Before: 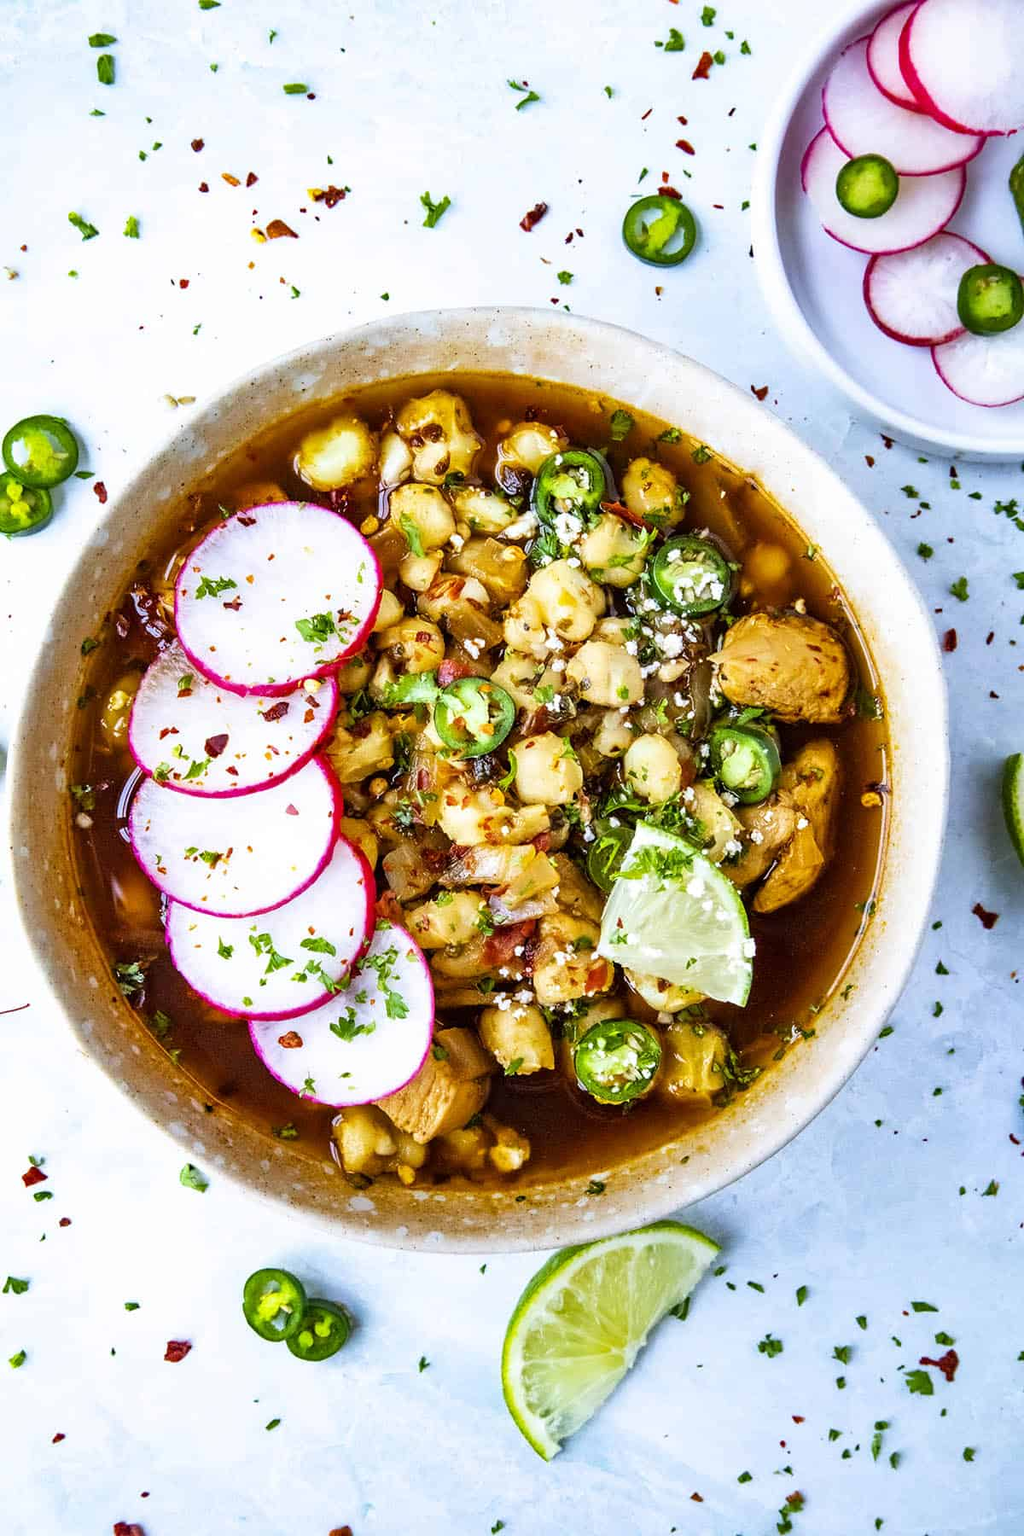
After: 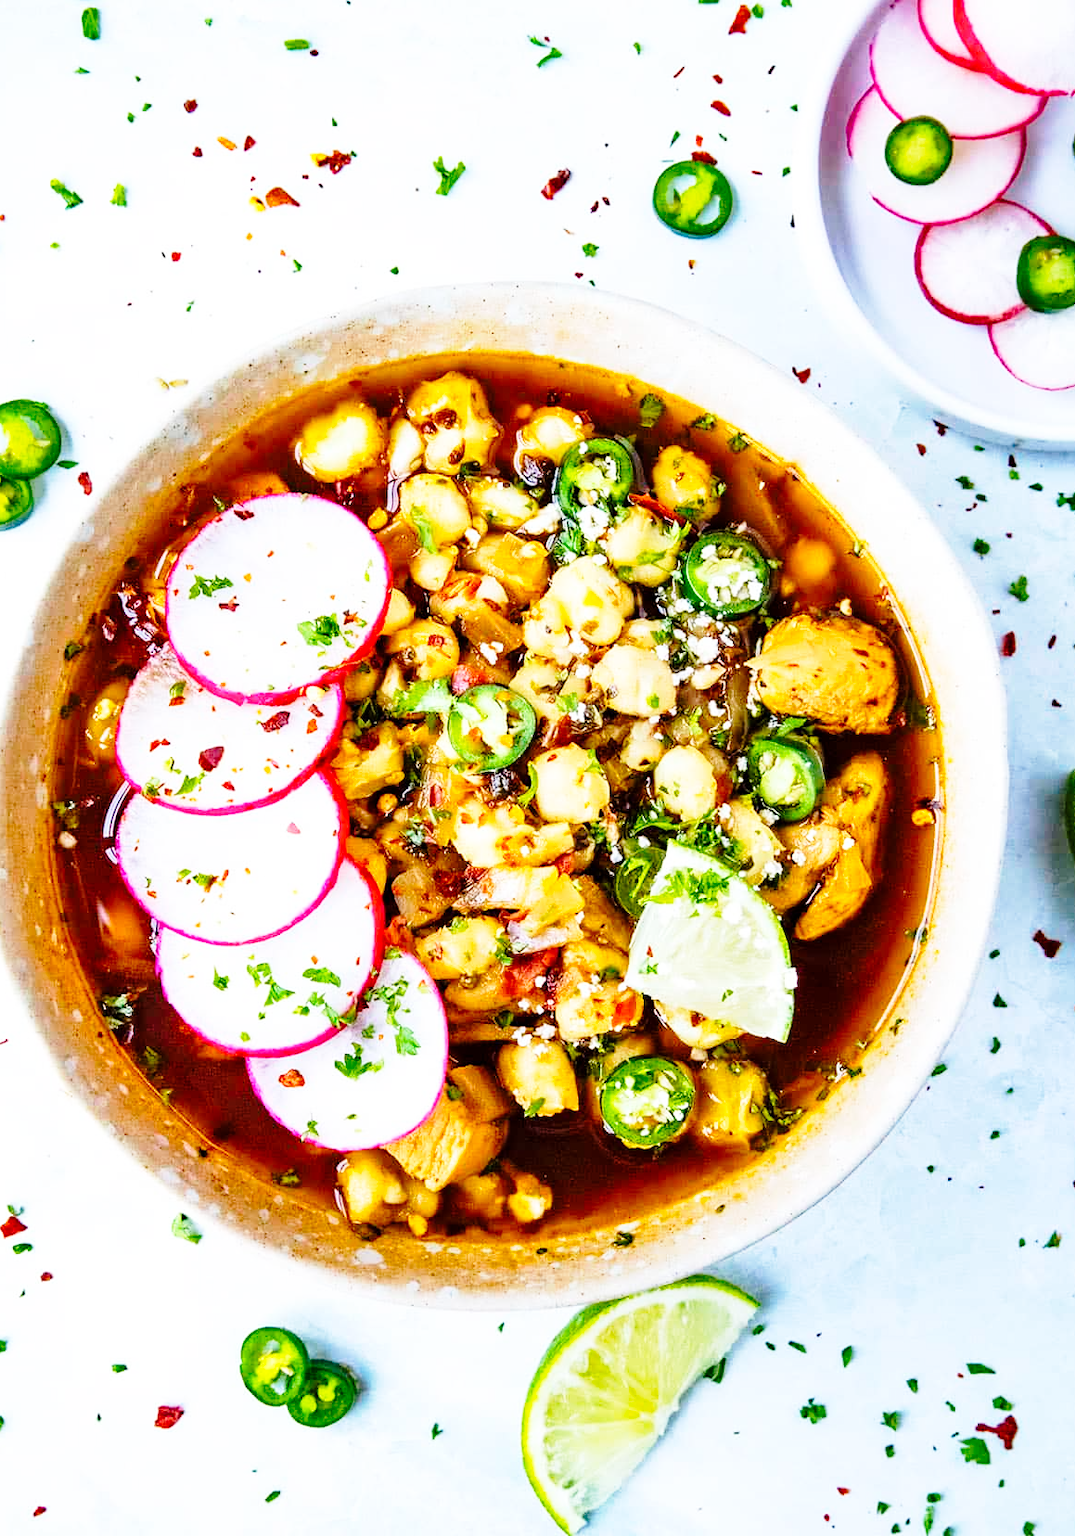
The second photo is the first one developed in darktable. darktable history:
crop: left 2.24%, top 3.12%, right 1.047%, bottom 4.839%
base curve: curves: ch0 [(0, 0) (0.028, 0.03) (0.121, 0.232) (0.46, 0.748) (0.859, 0.968) (1, 1)], preserve colors none
